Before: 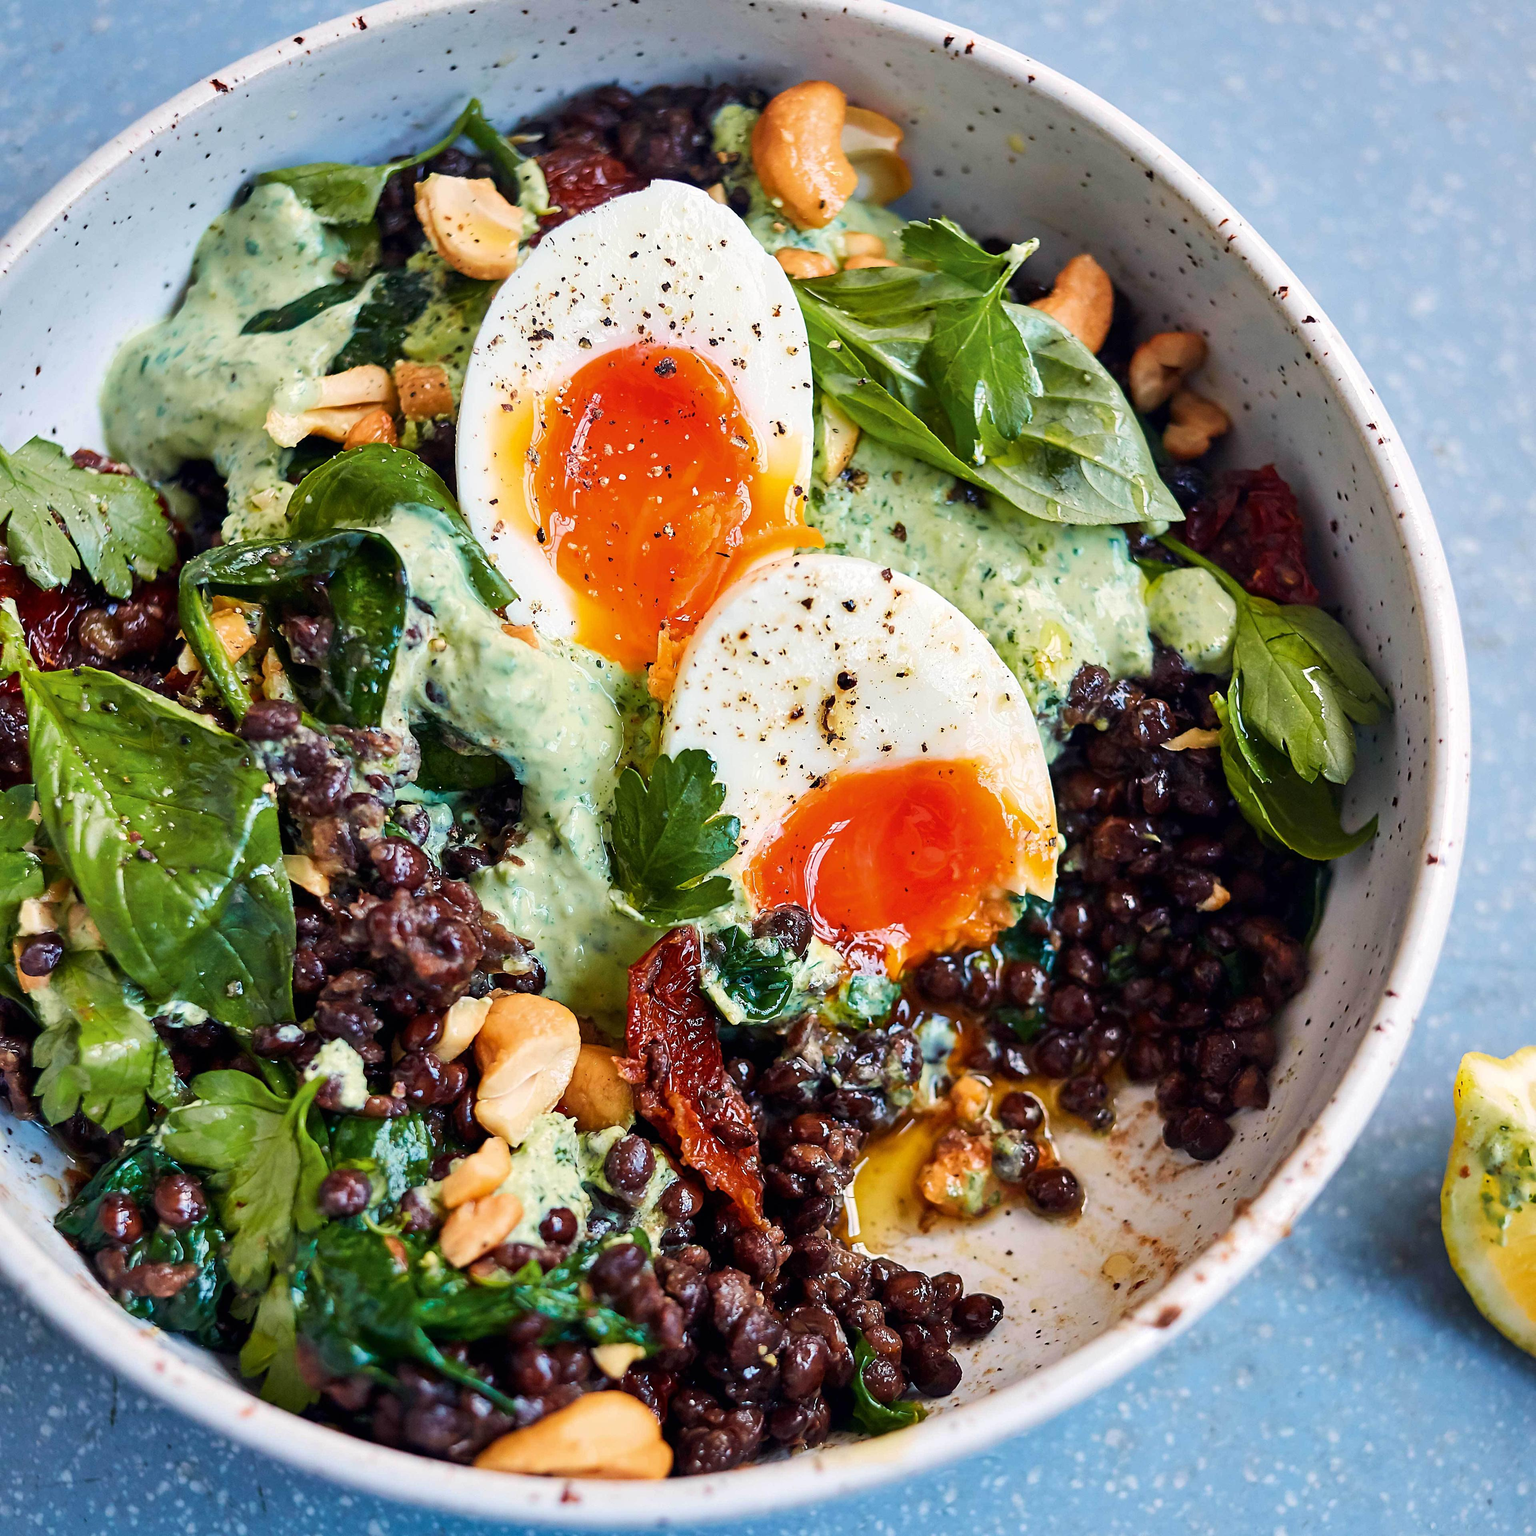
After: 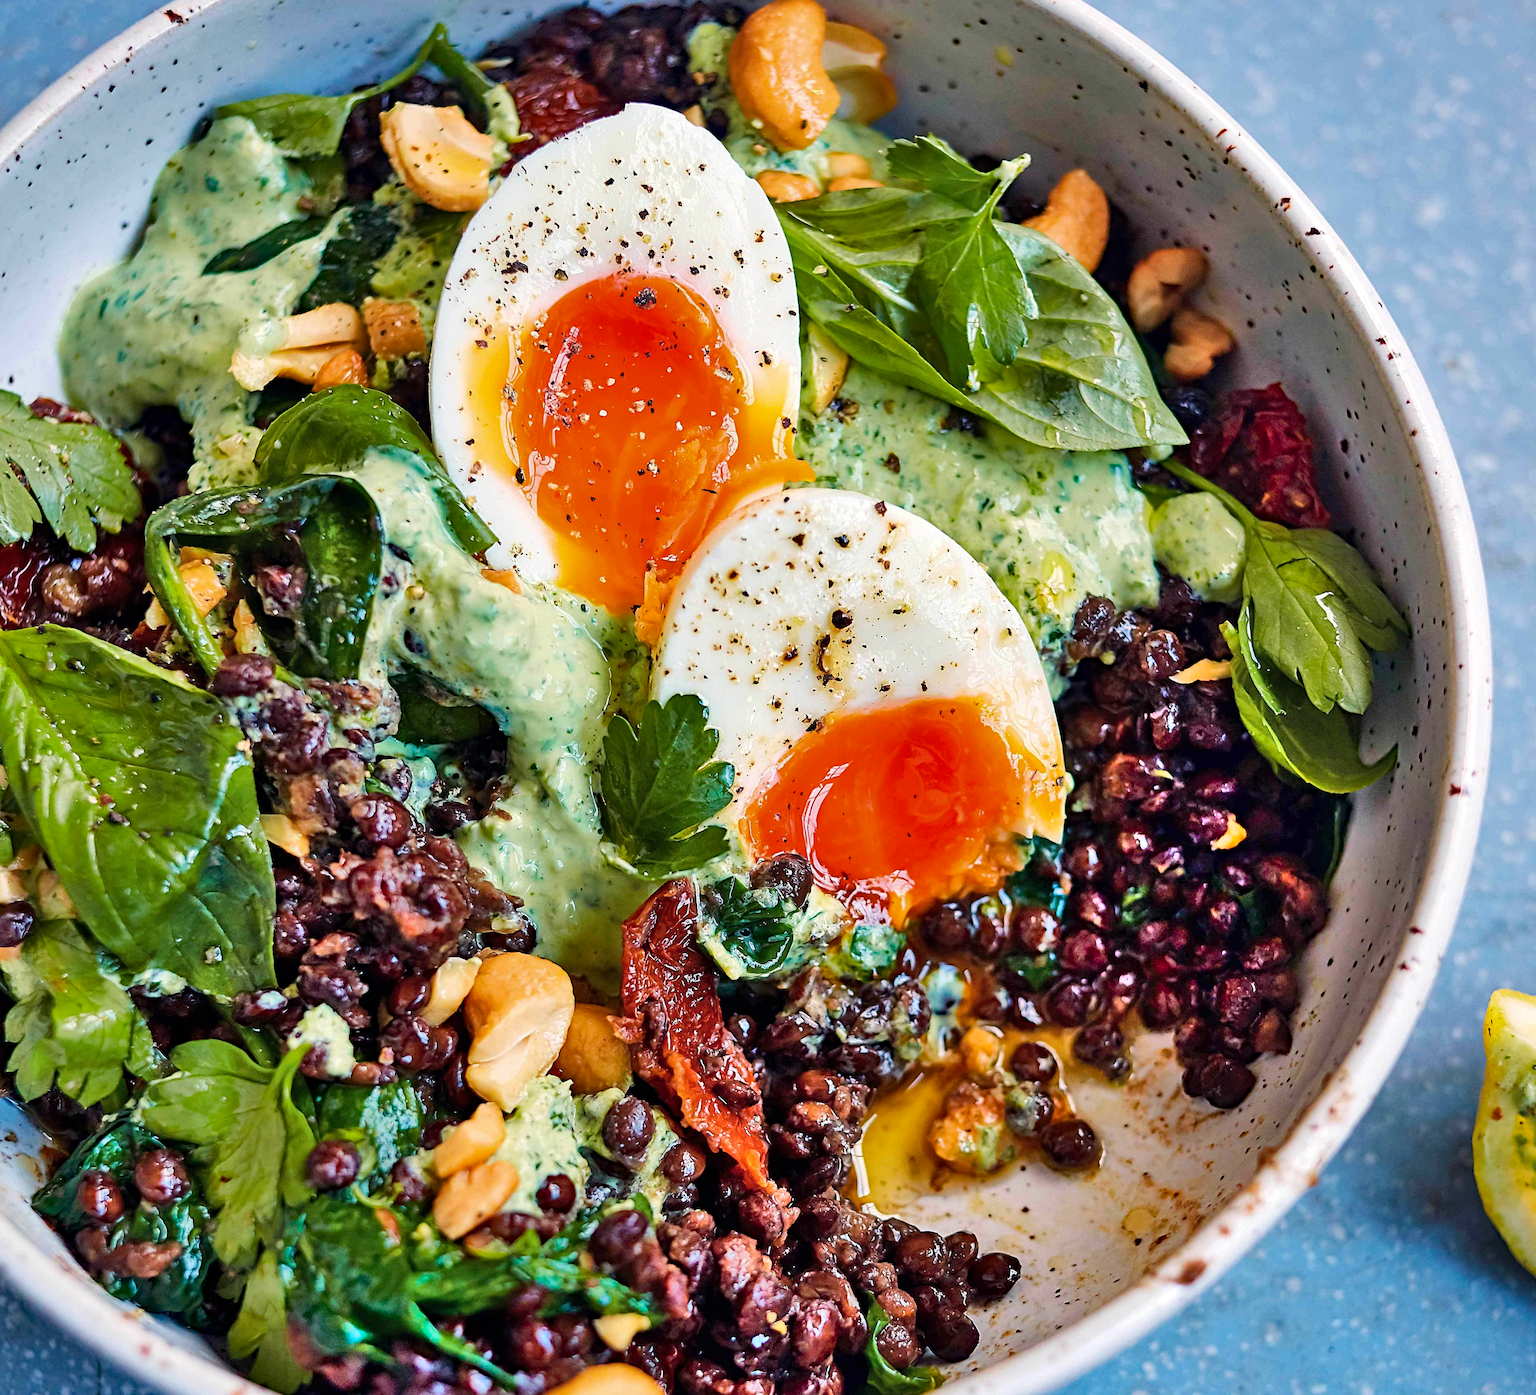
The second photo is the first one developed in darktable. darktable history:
shadows and highlights: shadows 75, highlights -25, soften with gaussian
rotate and perspective: rotation -1.42°, crop left 0.016, crop right 0.984, crop top 0.035, crop bottom 0.965
crop: left 1.964%, top 3.251%, right 1.122%, bottom 4.933%
haze removal: strength 0.42, compatibility mode true, adaptive false
